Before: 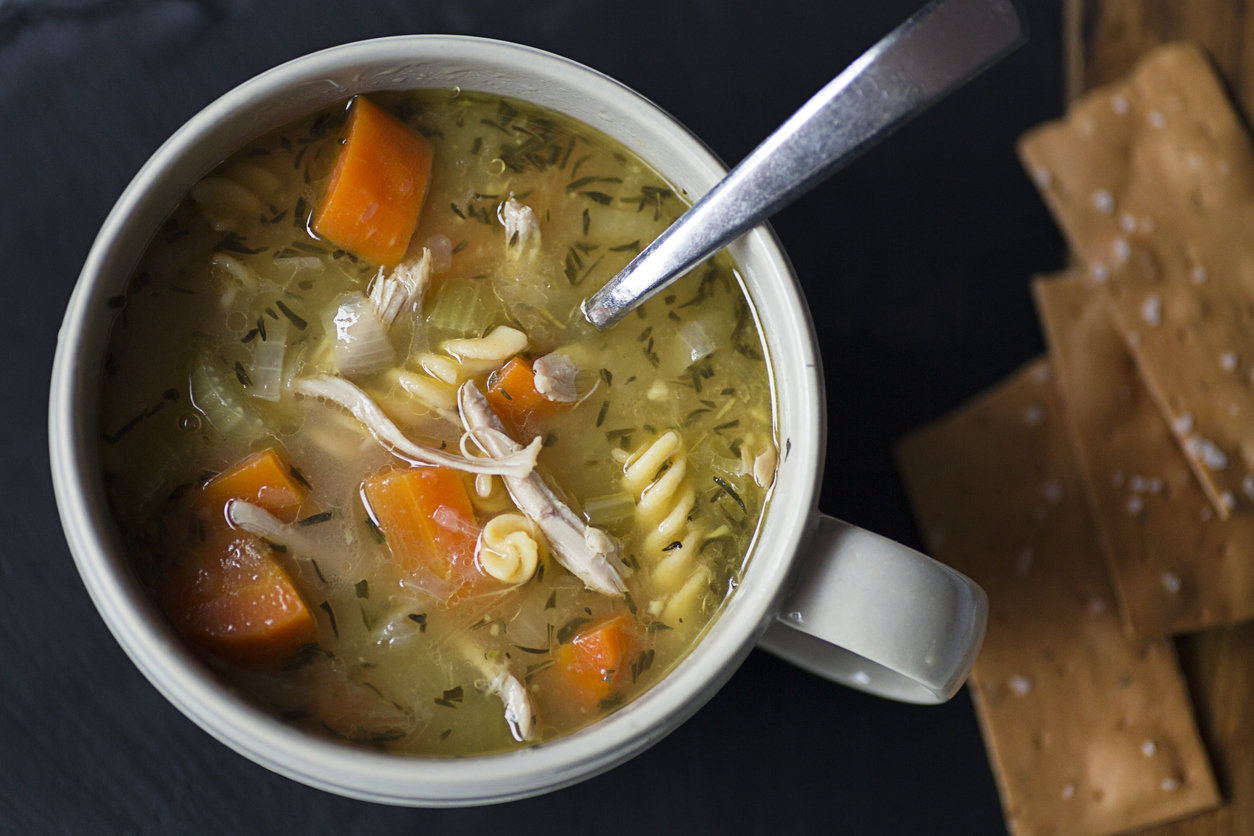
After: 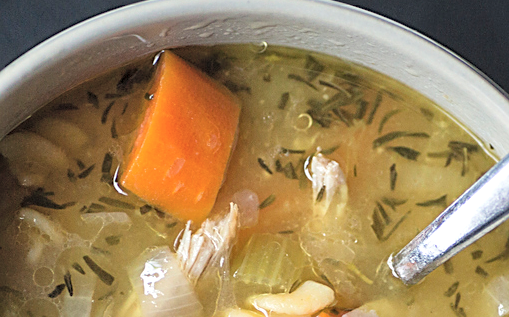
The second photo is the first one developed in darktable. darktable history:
crop: left 15.452%, top 5.459%, right 43.956%, bottom 56.62%
contrast brightness saturation: brightness 0.28
sharpen: on, module defaults
local contrast: on, module defaults
